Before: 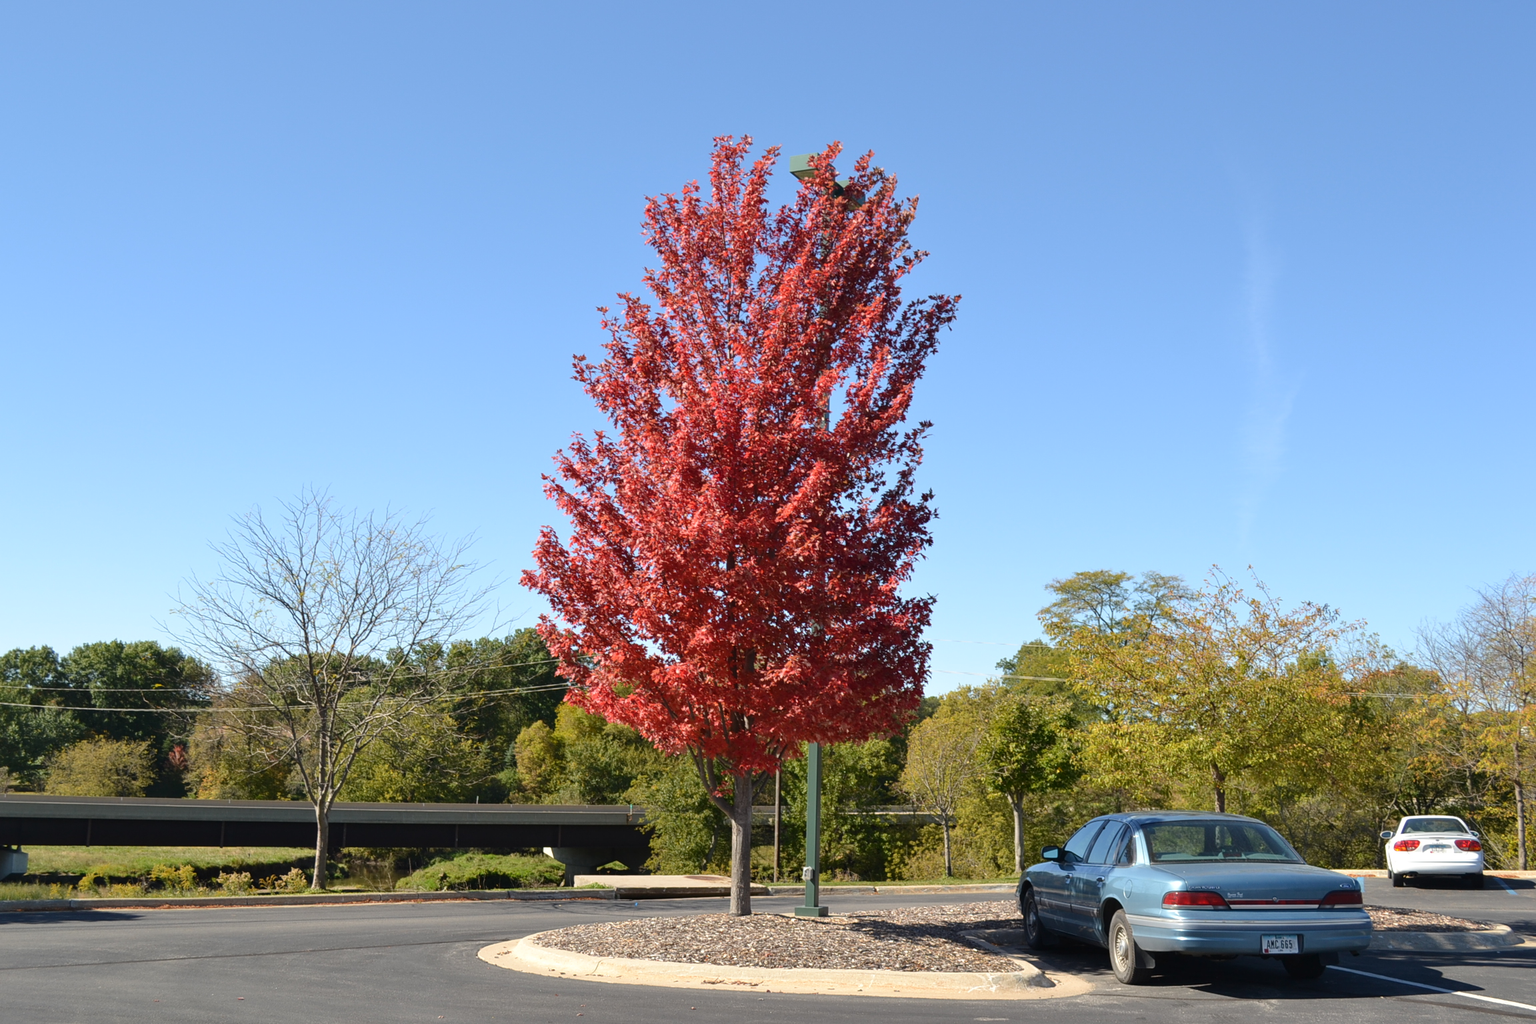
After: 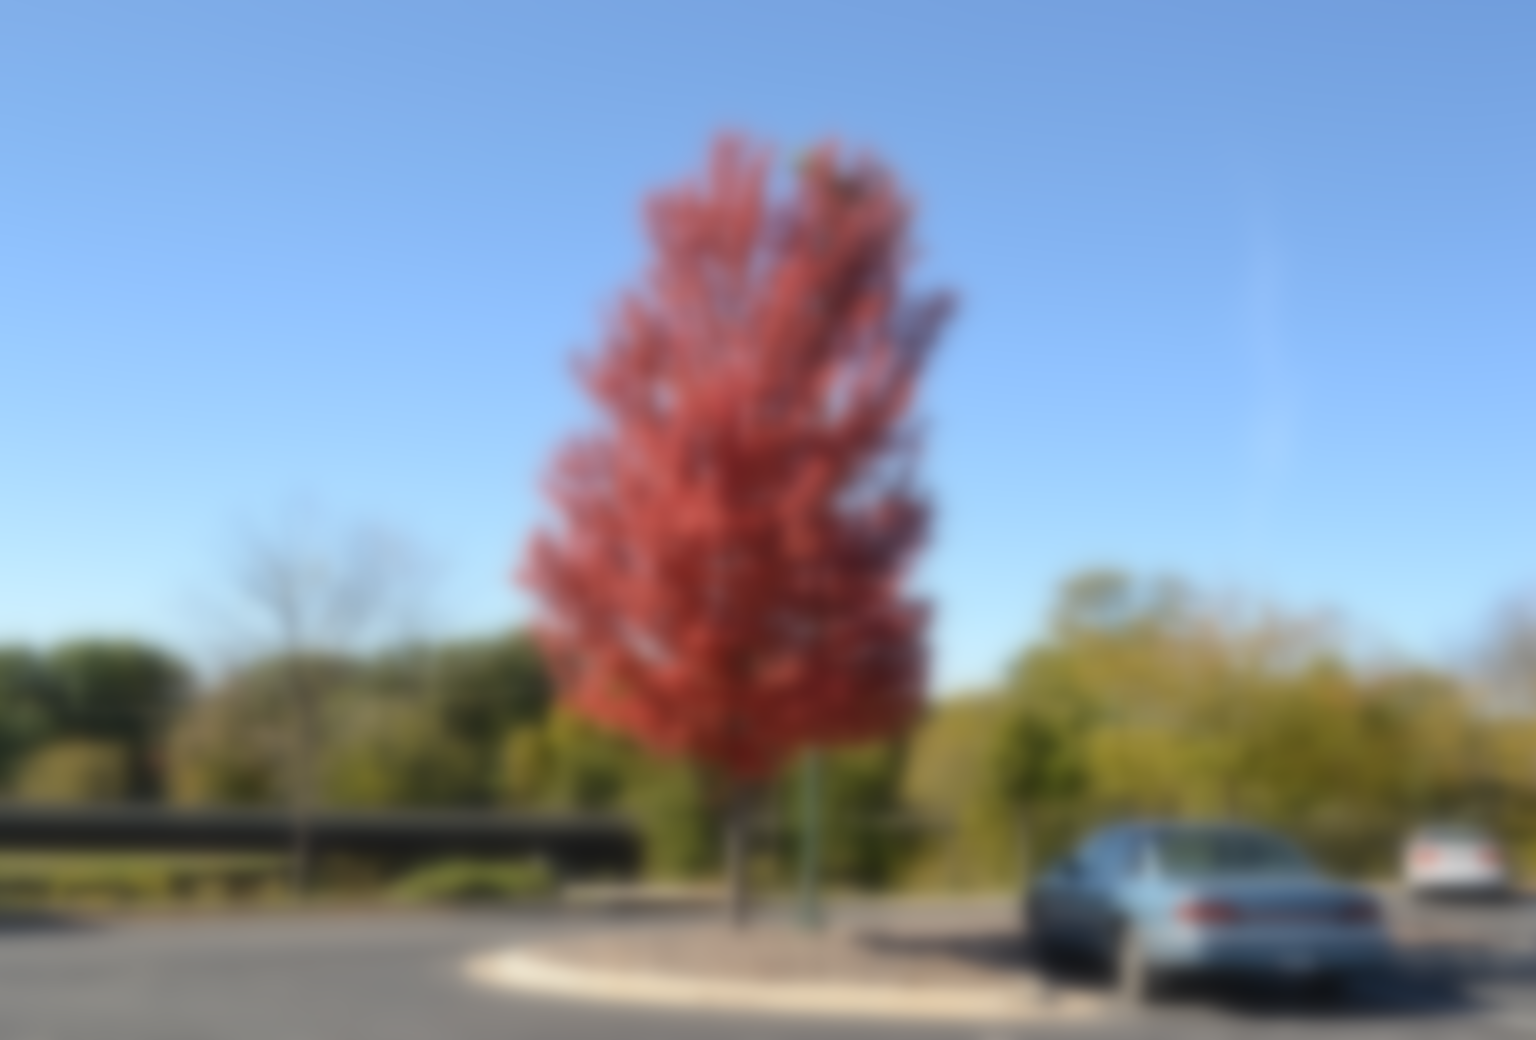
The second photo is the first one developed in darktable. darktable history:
rotate and perspective: rotation 0.226°, lens shift (vertical) -0.042, crop left 0.023, crop right 0.982, crop top 0.006, crop bottom 0.994
lowpass: radius 16, unbound 0
sharpen: on, module defaults
